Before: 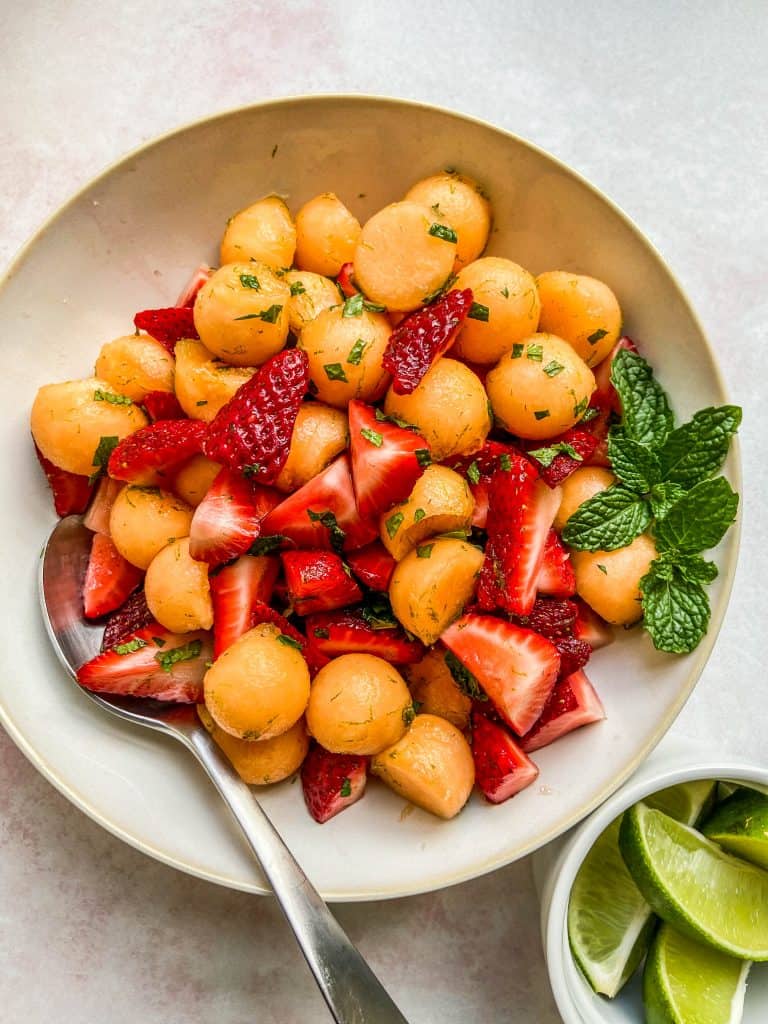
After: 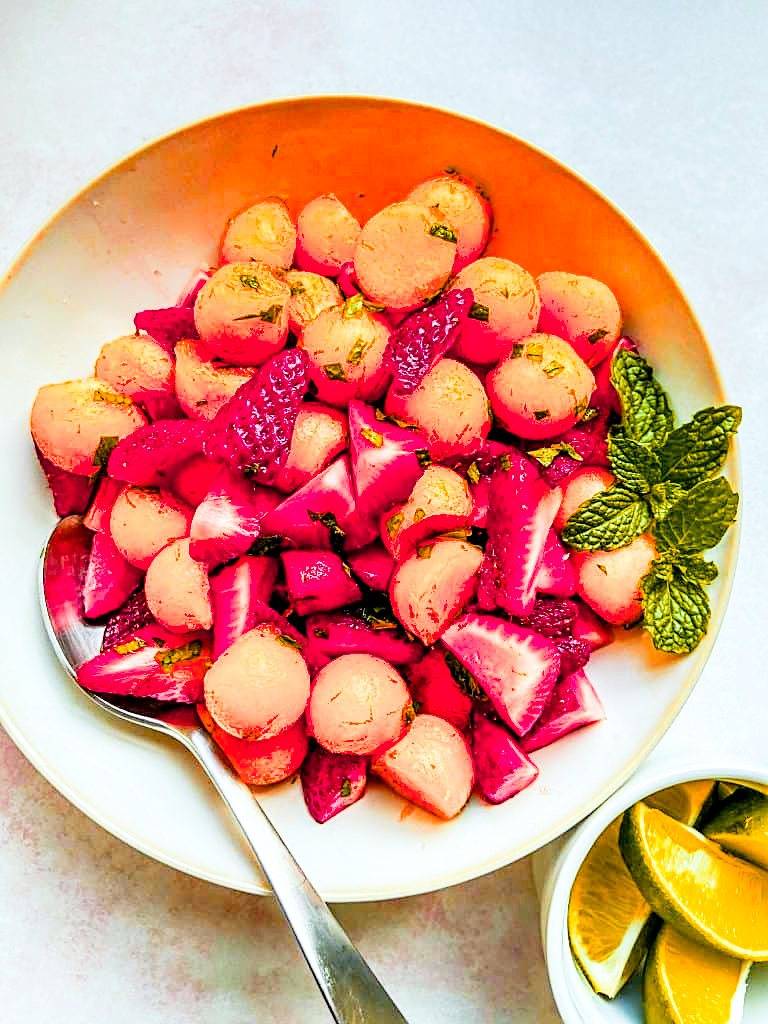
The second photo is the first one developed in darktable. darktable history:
exposure: black level correction 0, exposure 1.125 EV, compensate exposure bias true, compensate highlight preservation false
white balance: red 0.925, blue 1.046
color balance rgb: perceptual saturation grading › global saturation 30%, global vibrance 20%
filmic rgb: black relative exposure -5 EV, white relative exposure 3.5 EV, hardness 3.19, contrast 1.2, highlights saturation mix -50%
graduated density: on, module defaults
sharpen: on, module defaults
color zones: curves: ch1 [(0.24, 0.629) (0.75, 0.5)]; ch2 [(0.255, 0.454) (0.745, 0.491)], mix 102.12%
